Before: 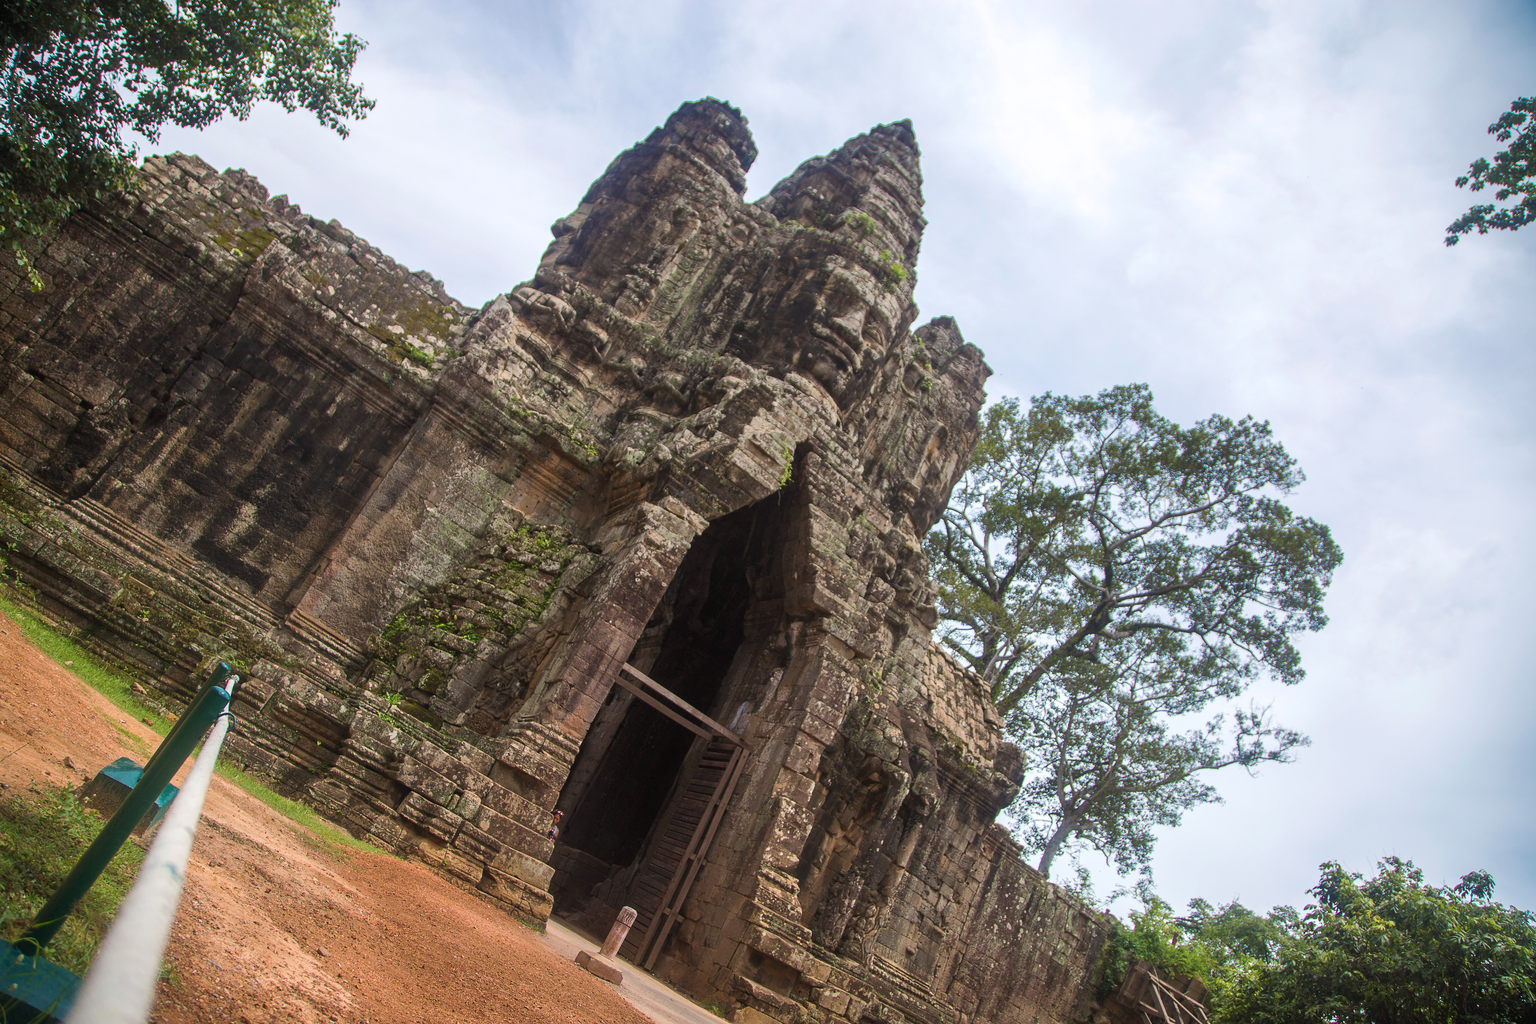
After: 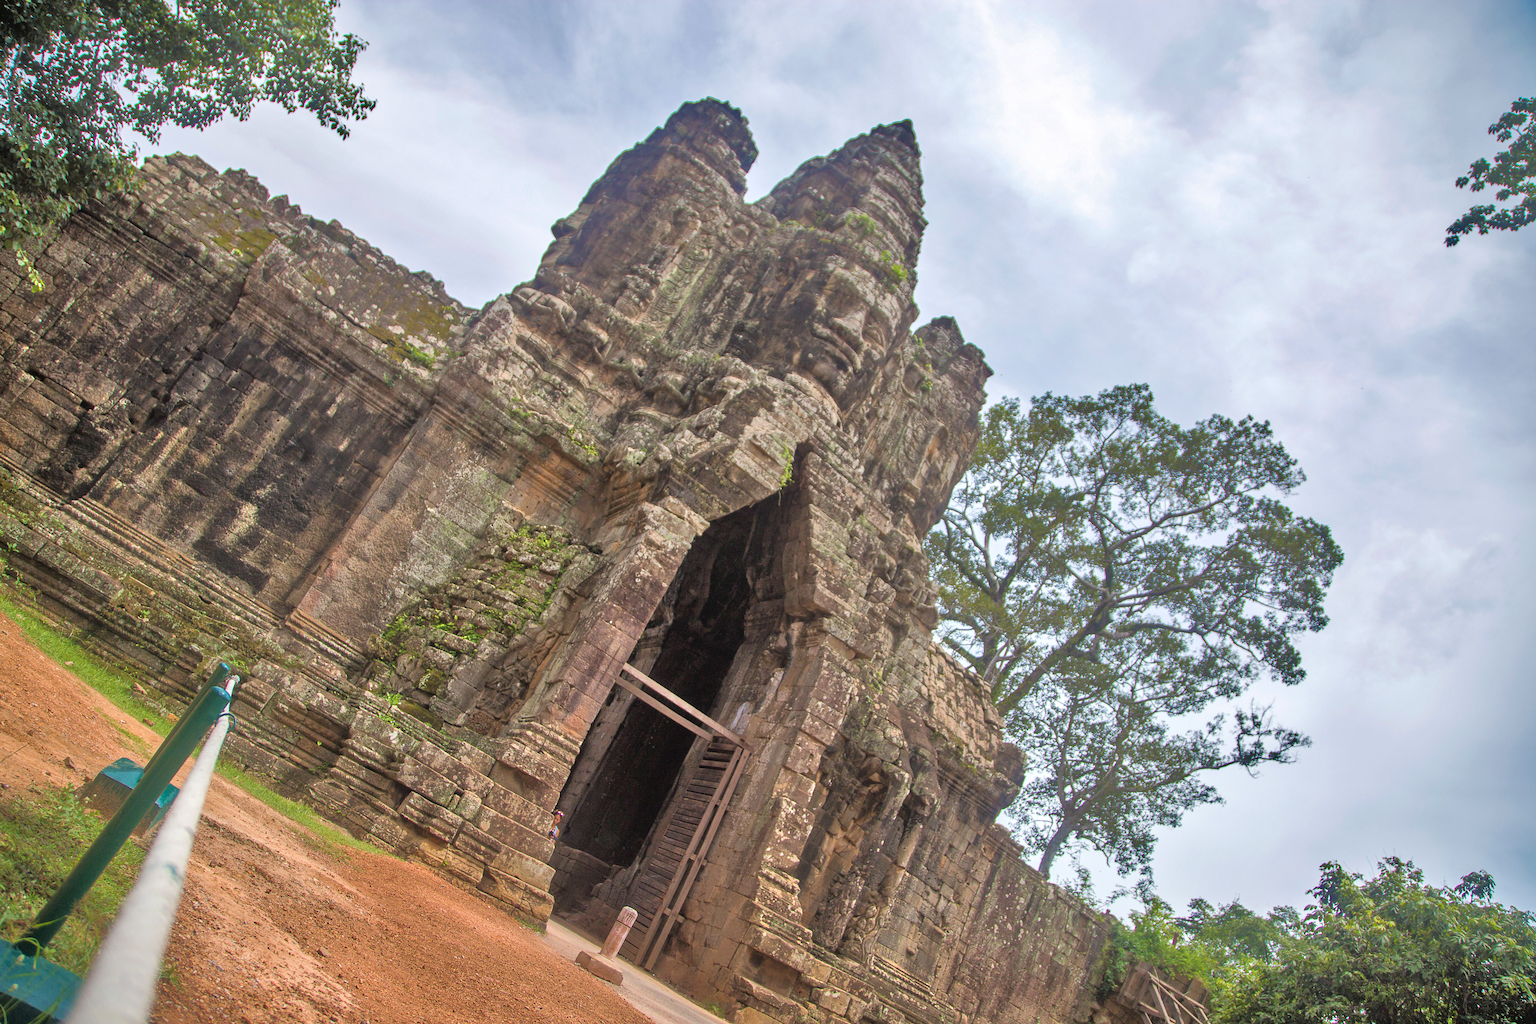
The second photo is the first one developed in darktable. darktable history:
shadows and highlights: shadows 52.67, soften with gaussian
tone equalizer: -7 EV 0.151 EV, -6 EV 0.629 EV, -5 EV 1.14 EV, -4 EV 1.35 EV, -3 EV 1.17 EV, -2 EV 0.6 EV, -1 EV 0.151 EV
